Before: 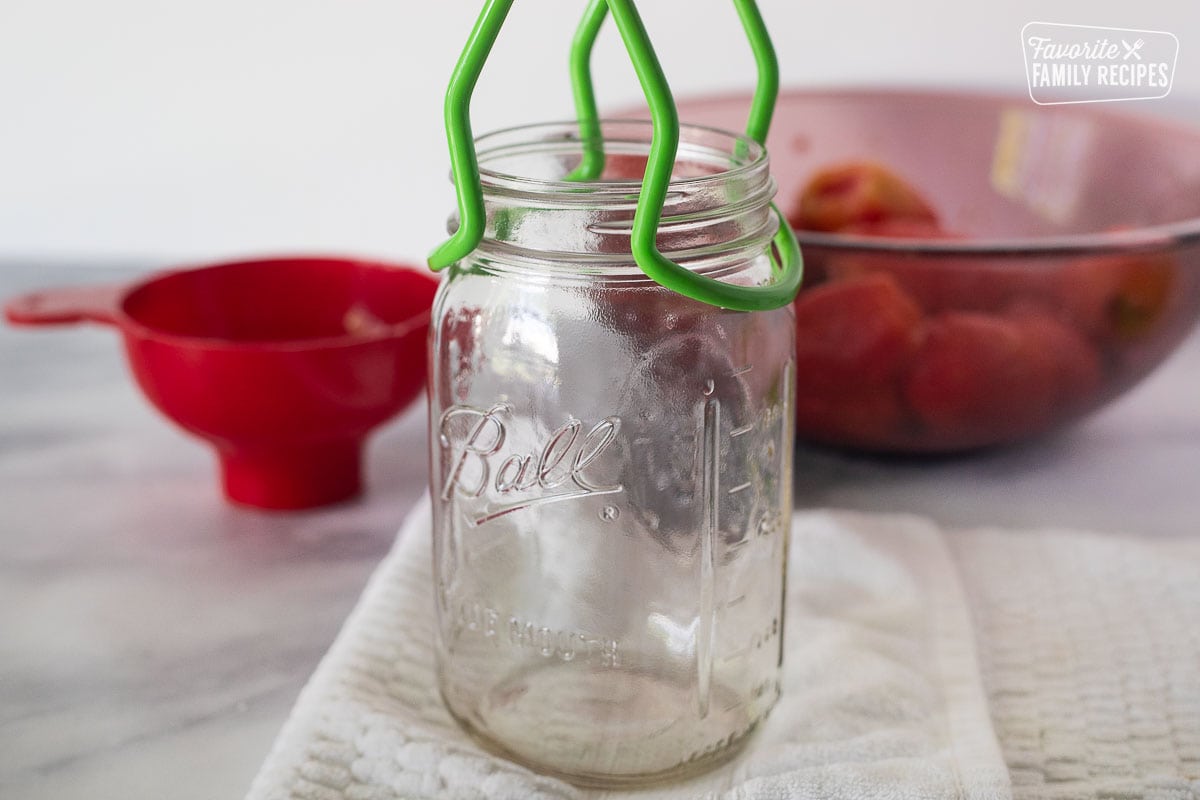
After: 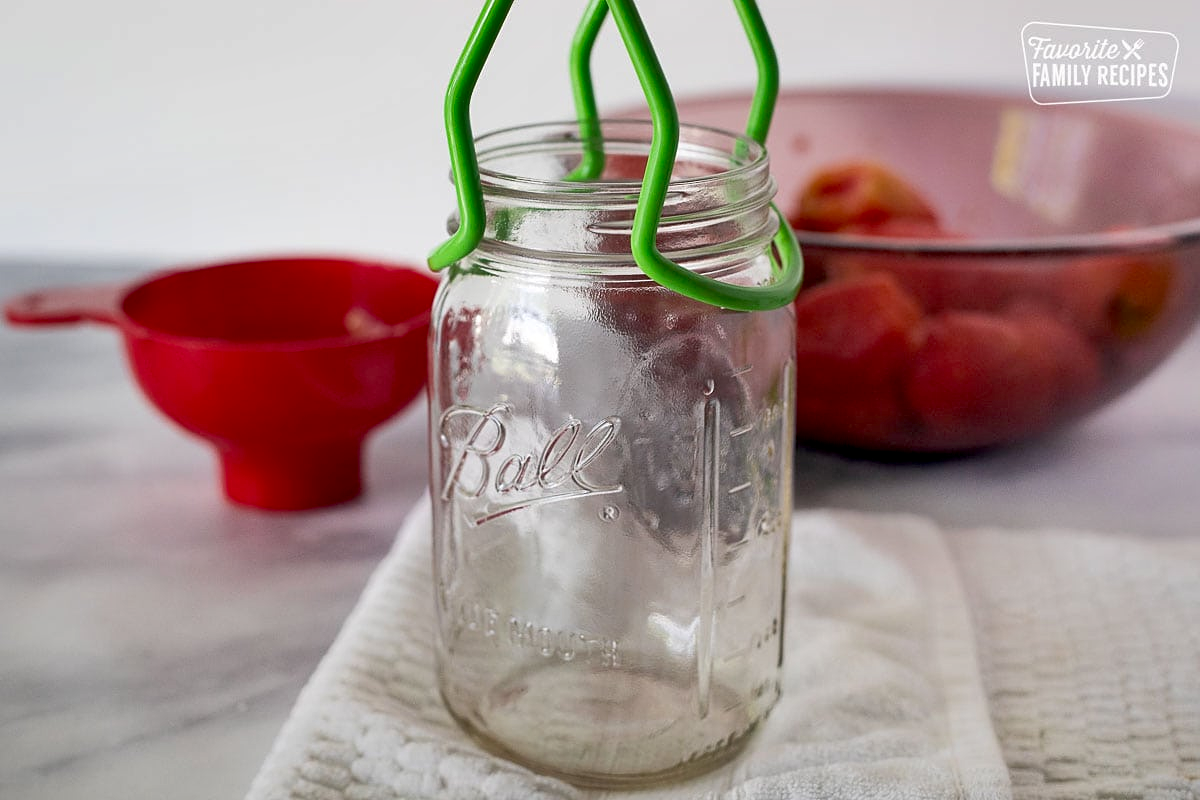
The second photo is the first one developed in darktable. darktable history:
sharpen: amount 0.207
exposure: black level correction 0.01, exposure 0.016 EV, compensate highlight preservation false
shadows and highlights: white point adjustment 0.06, soften with gaussian
